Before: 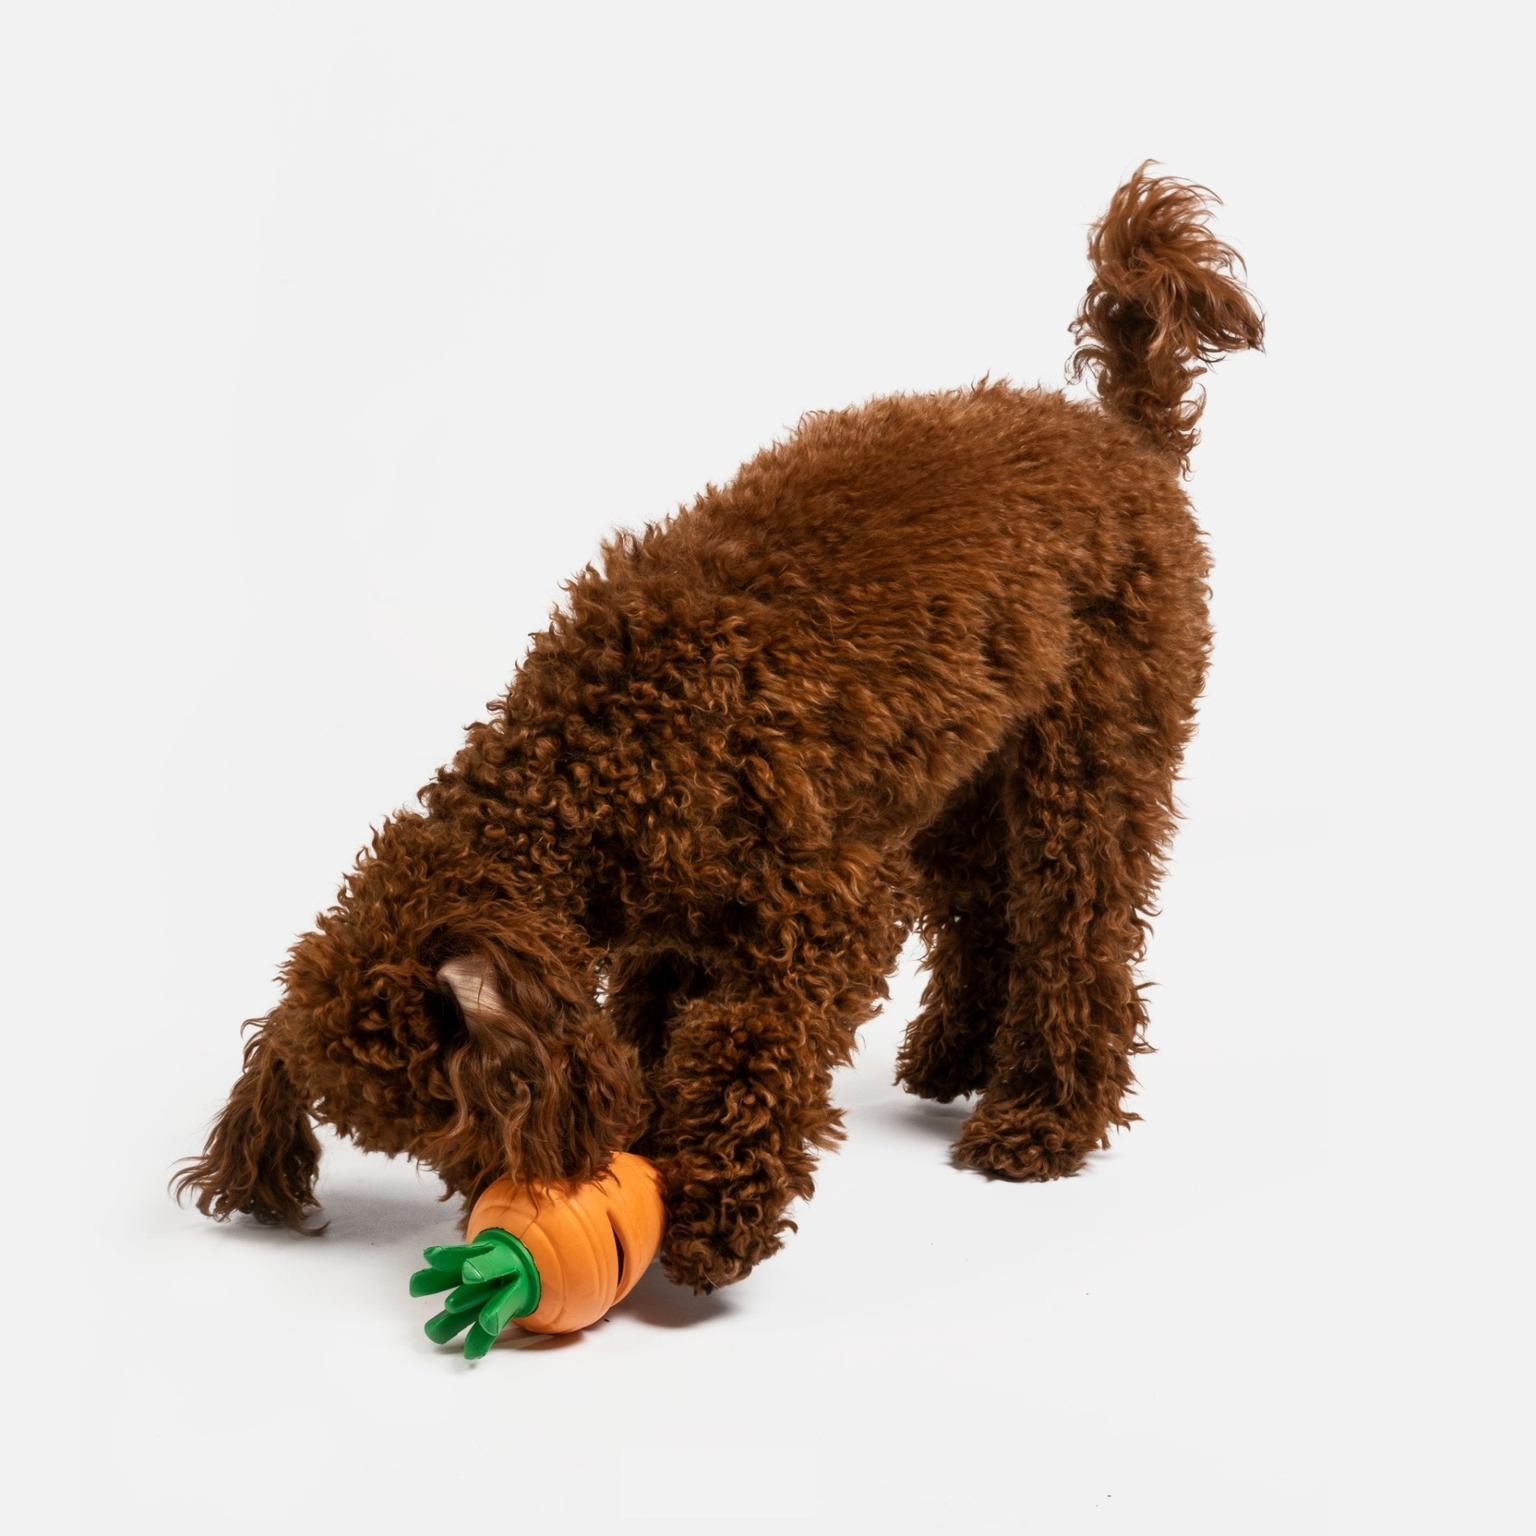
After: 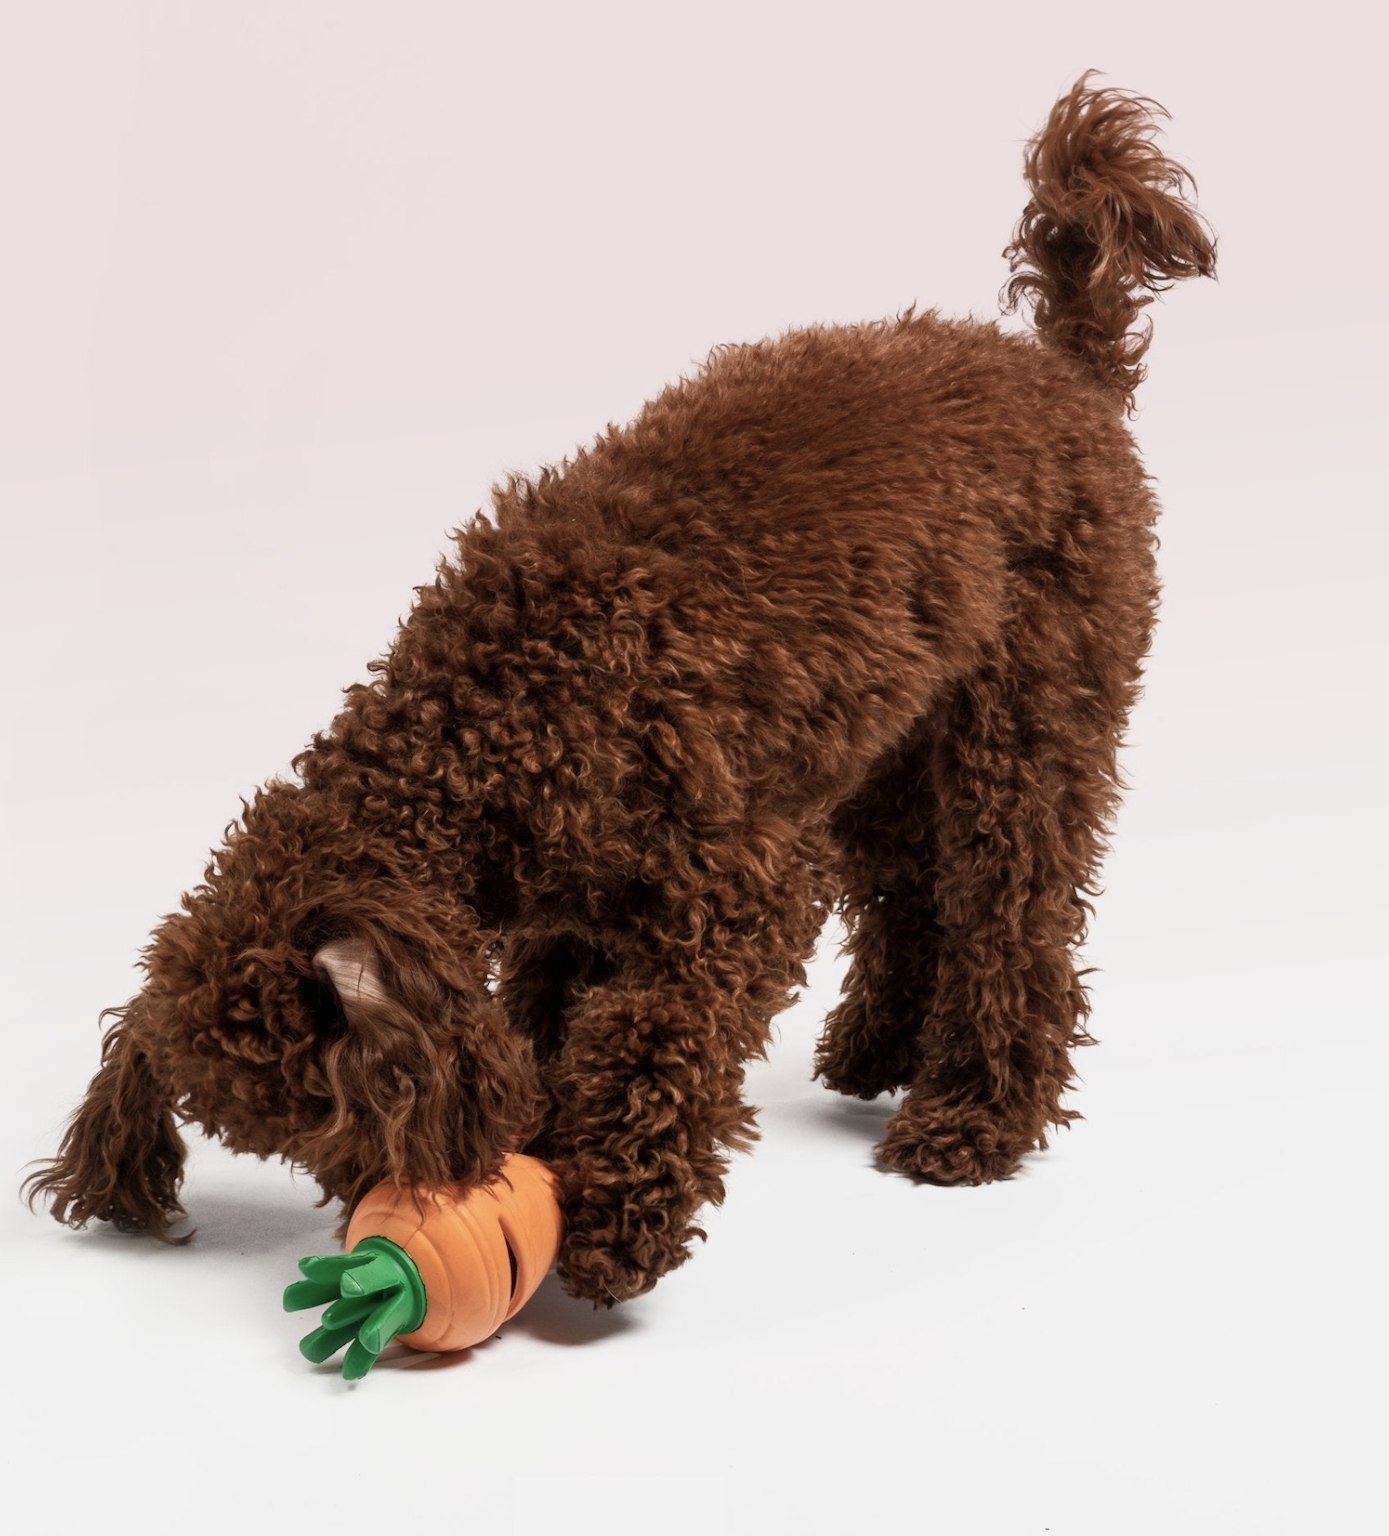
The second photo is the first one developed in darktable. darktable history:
graduated density: density 0.38 EV, hardness 21%, rotation -6.11°, saturation 32%
crop: left 9.807%, top 6.259%, right 7.334%, bottom 2.177%
color balance: input saturation 80.07%
